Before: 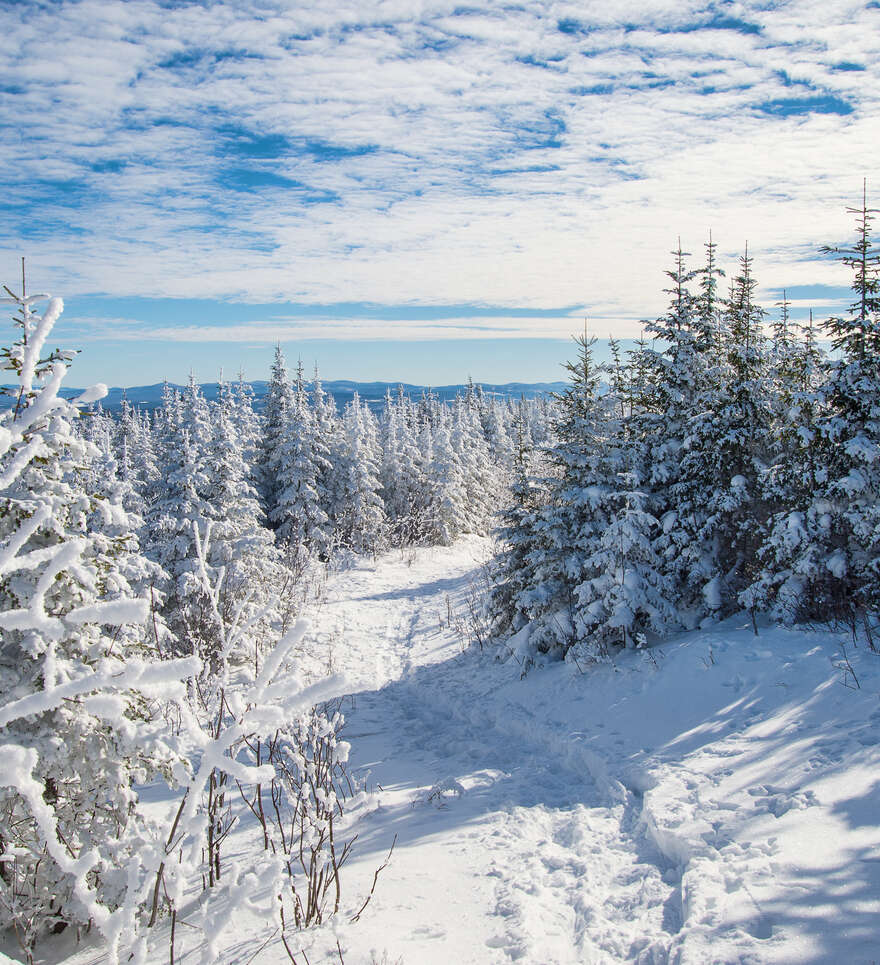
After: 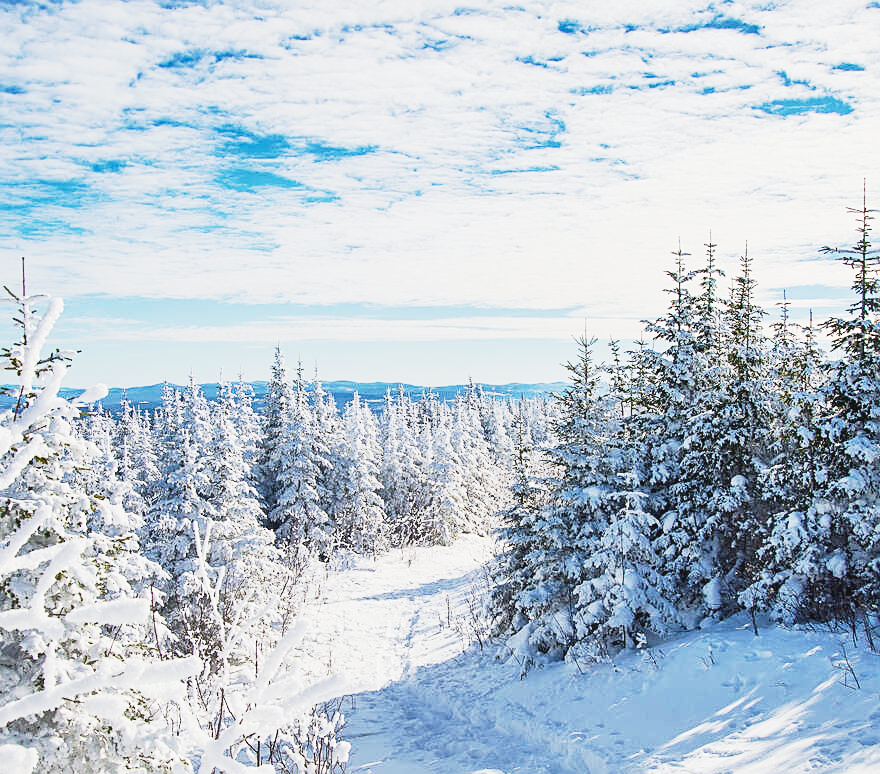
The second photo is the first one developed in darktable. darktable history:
sharpen: on, module defaults
shadows and highlights: shadows 19.97, highlights -19.78, soften with gaussian
base curve: curves: ch0 [(0, 0) (0.005, 0.002) (0.193, 0.295) (0.399, 0.664) (0.75, 0.928) (1, 1)], preserve colors none
crop: bottom 19.695%
exposure: black level correction 0.001, exposure 0.499 EV, compensate highlight preservation false
contrast brightness saturation: contrast -0.1, saturation -0.099
